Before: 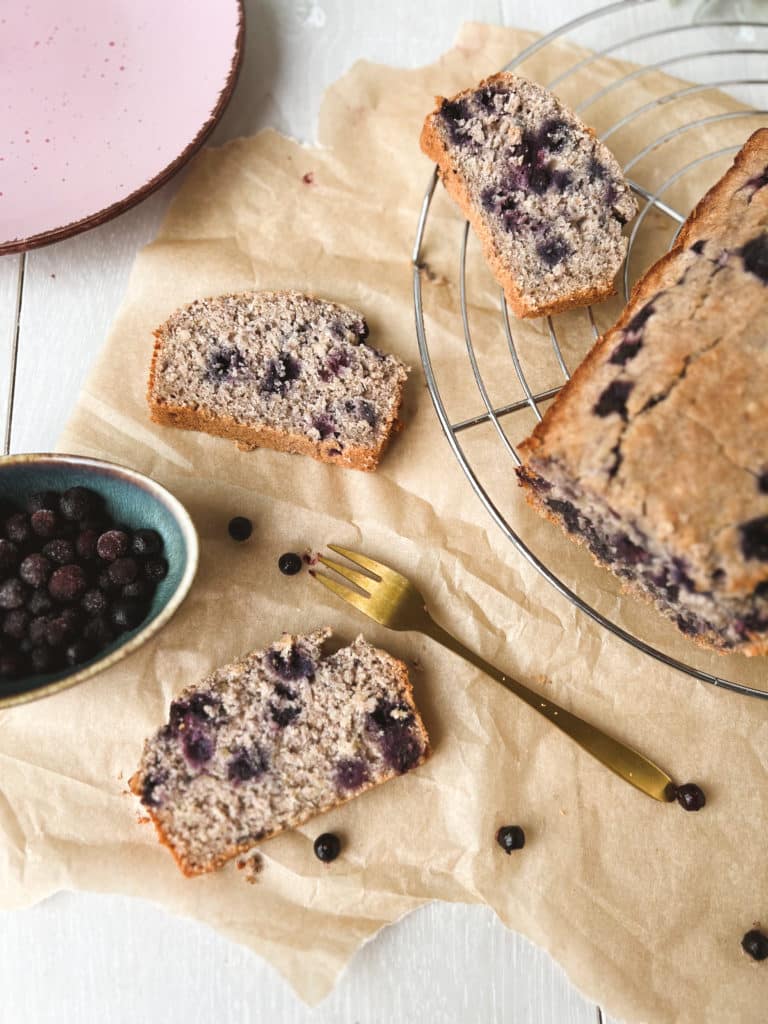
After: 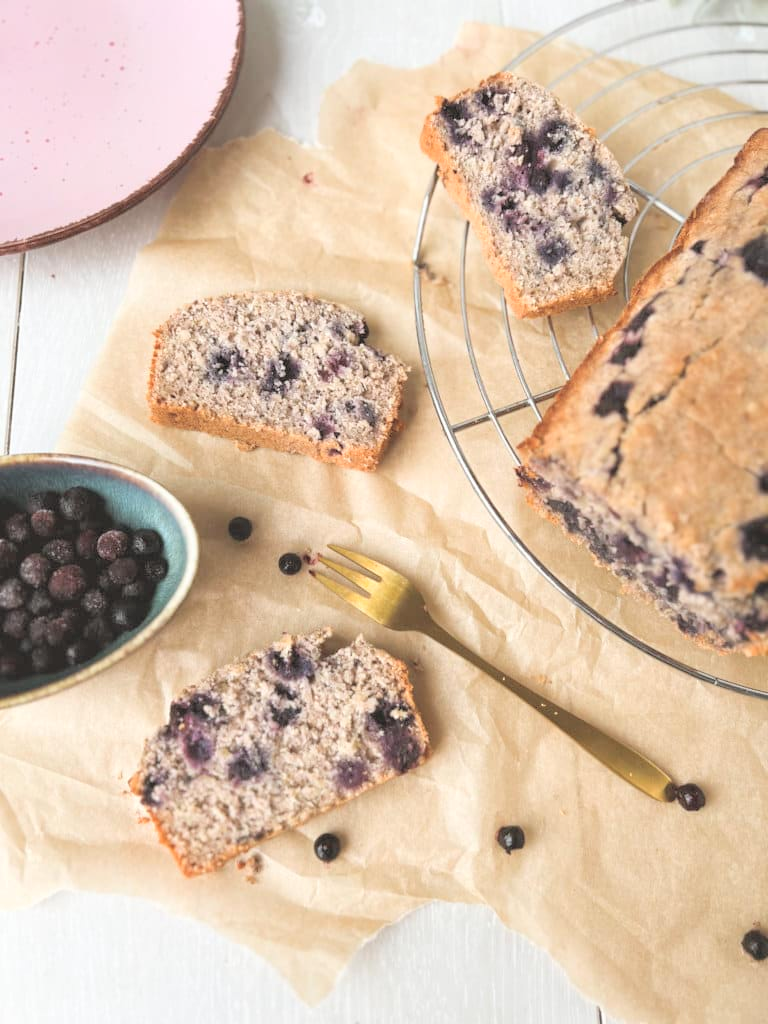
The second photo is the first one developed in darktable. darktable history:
contrast brightness saturation: brightness 0.281
